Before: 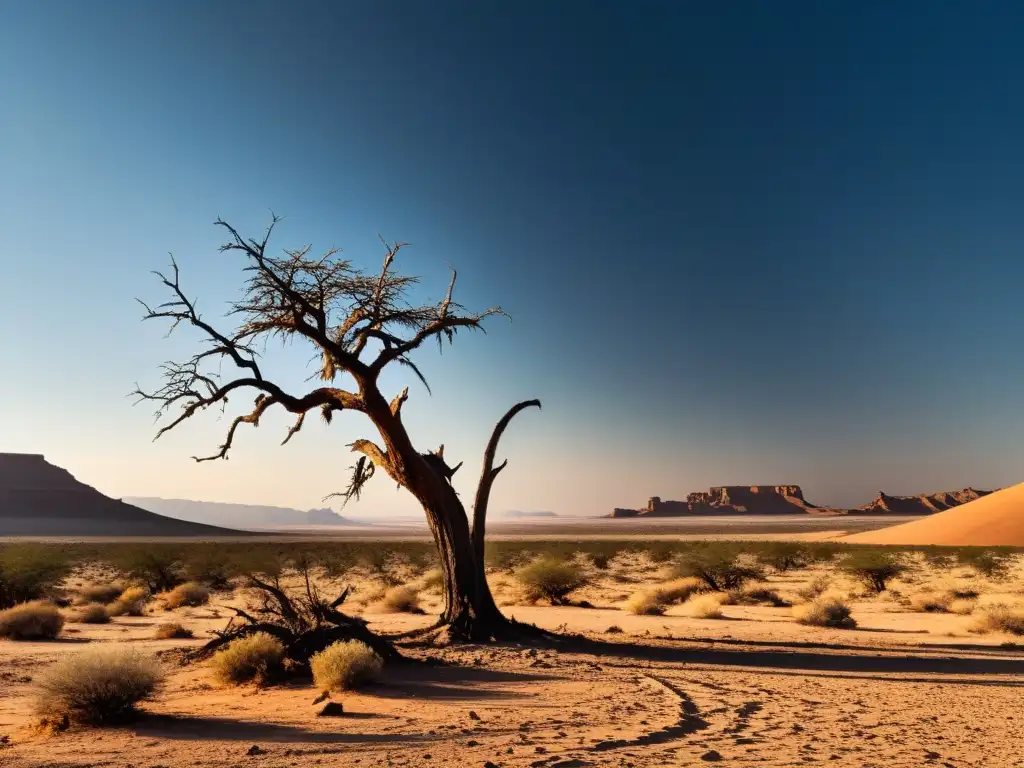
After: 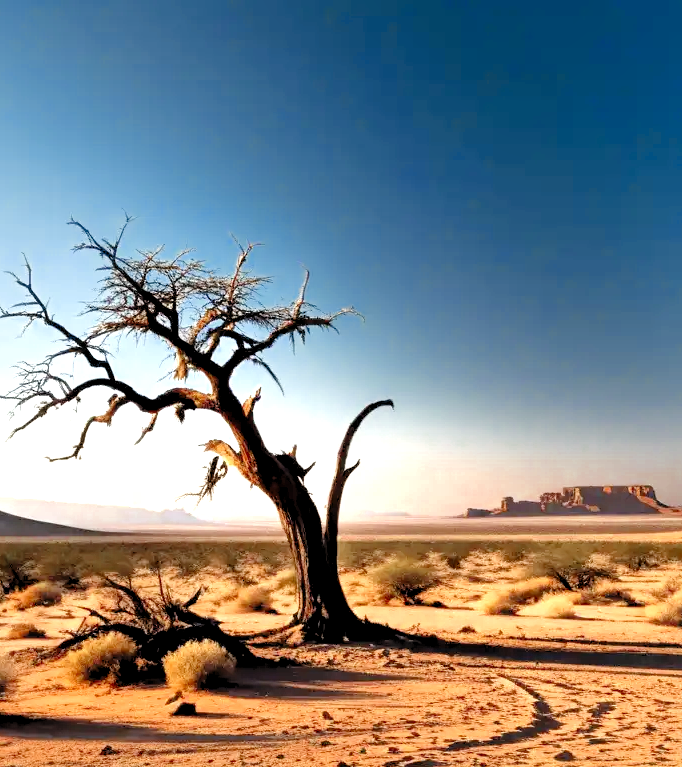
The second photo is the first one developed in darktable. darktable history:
tone equalizer: -8 EV -0.423 EV, -7 EV -0.371 EV, -6 EV -0.313 EV, -5 EV -0.246 EV, -3 EV 0.244 EV, -2 EV 0.311 EV, -1 EV 0.369 EV, +0 EV 0.395 EV
crop and rotate: left 14.383%, right 18.937%
color zones: curves: ch0 [(0, 0.5) (0.125, 0.4) (0.25, 0.5) (0.375, 0.4) (0.5, 0.4) (0.625, 0.35) (0.75, 0.35) (0.875, 0.5)]; ch1 [(0, 0.35) (0.125, 0.45) (0.25, 0.35) (0.375, 0.35) (0.5, 0.35) (0.625, 0.35) (0.75, 0.45) (0.875, 0.35)]; ch2 [(0, 0.6) (0.125, 0.5) (0.25, 0.5) (0.375, 0.6) (0.5, 0.6) (0.625, 0.5) (0.75, 0.5) (0.875, 0.5)]
levels: white 90.65%, levels [0.036, 0.364, 0.827]
